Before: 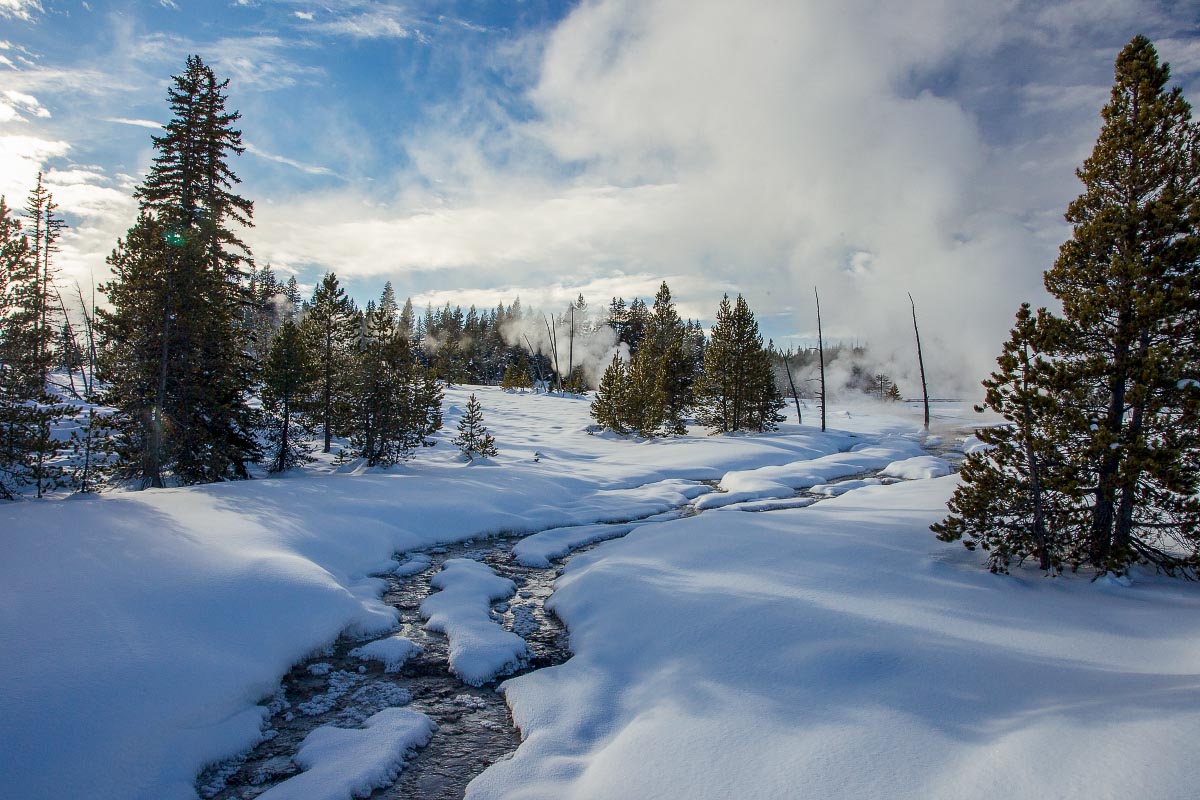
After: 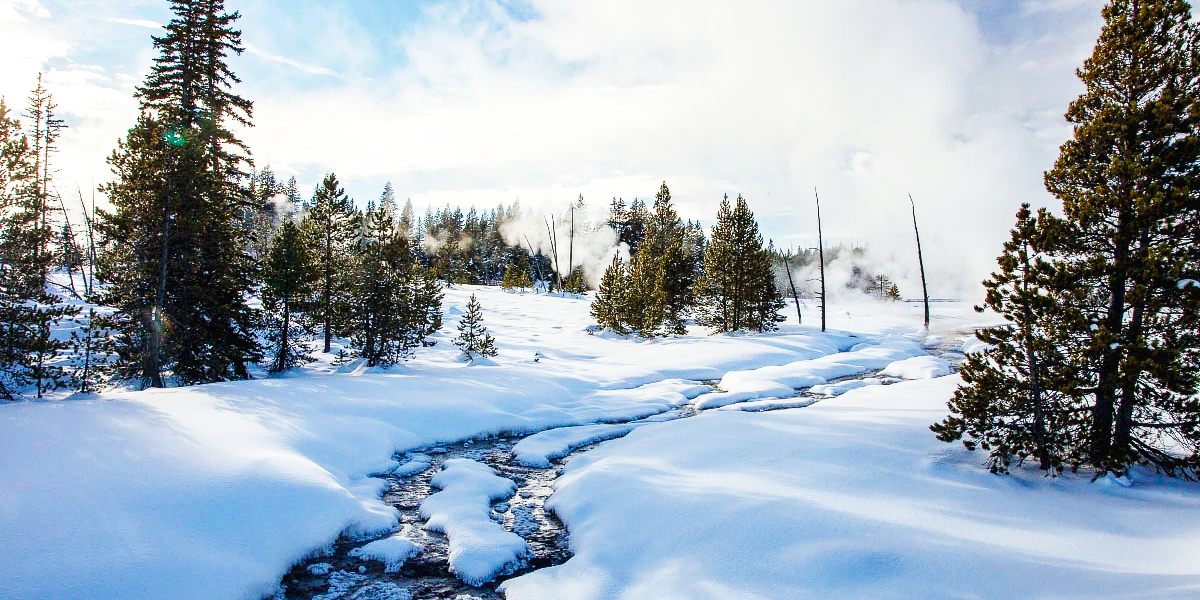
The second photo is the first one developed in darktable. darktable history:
base curve: curves: ch0 [(0, 0.003) (0.001, 0.002) (0.006, 0.004) (0.02, 0.022) (0.048, 0.086) (0.094, 0.234) (0.162, 0.431) (0.258, 0.629) (0.385, 0.8) (0.548, 0.918) (0.751, 0.988) (1, 1)], preserve colors none
crop and rotate: top 12.5%, bottom 12.5%
